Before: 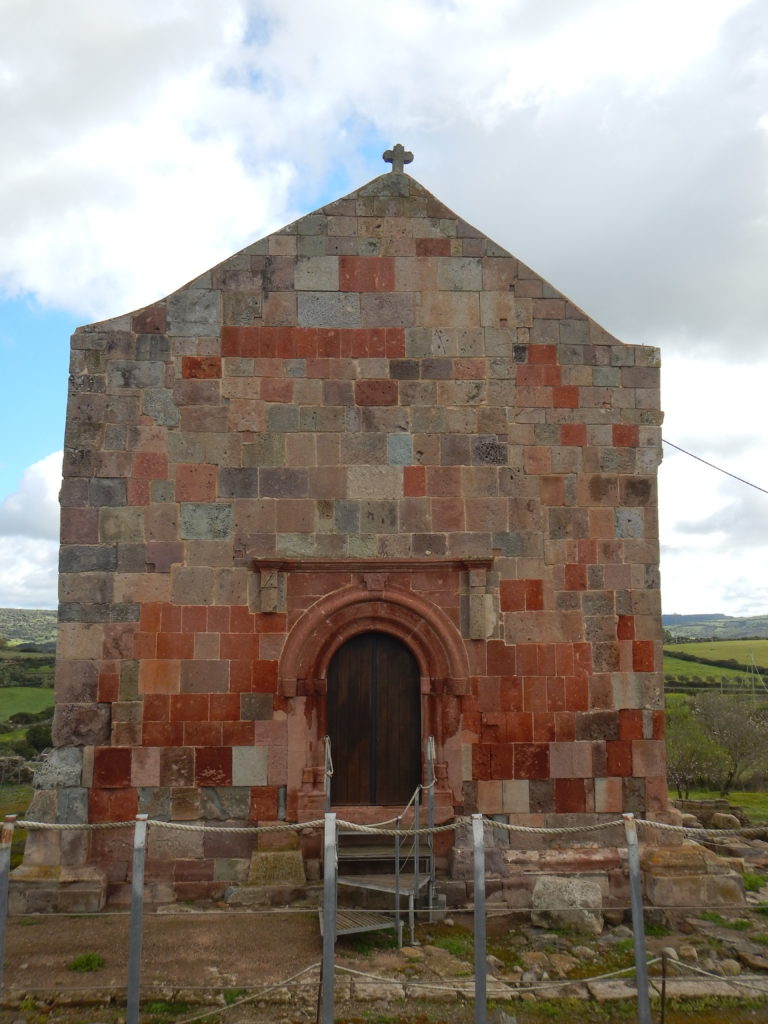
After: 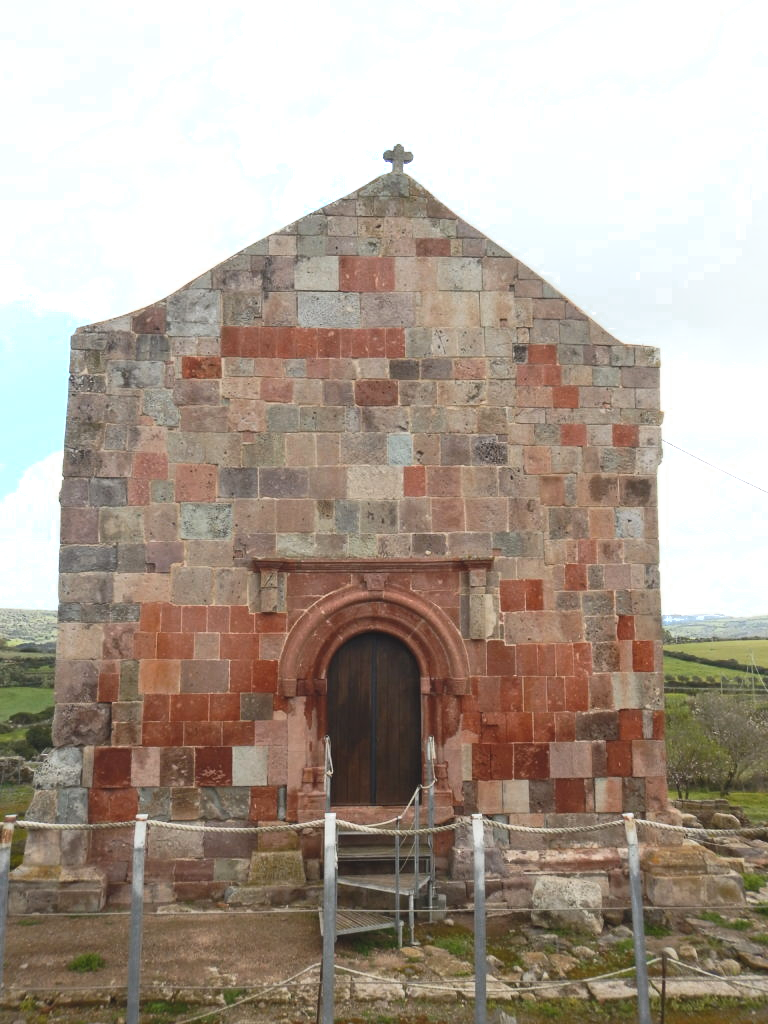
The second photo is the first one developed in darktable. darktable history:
contrast brightness saturation: contrast 0.39, brightness 0.53
color zones: curves: ch0 [(0.203, 0.433) (0.607, 0.517) (0.697, 0.696) (0.705, 0.897)]
